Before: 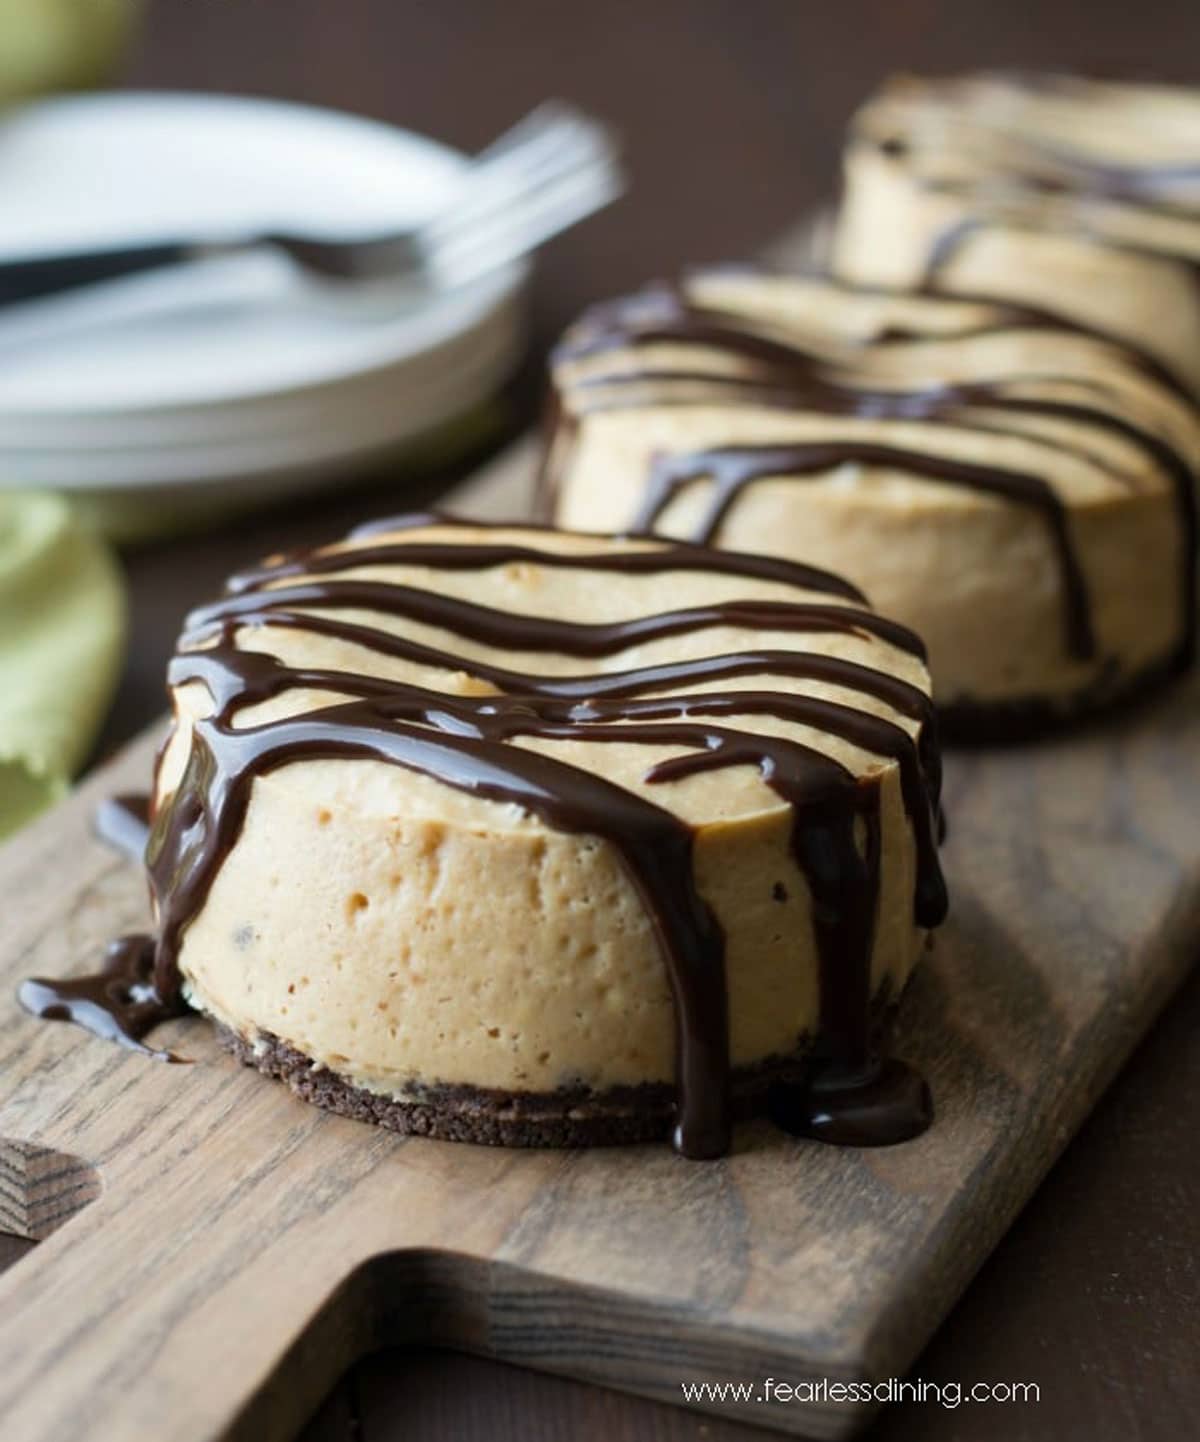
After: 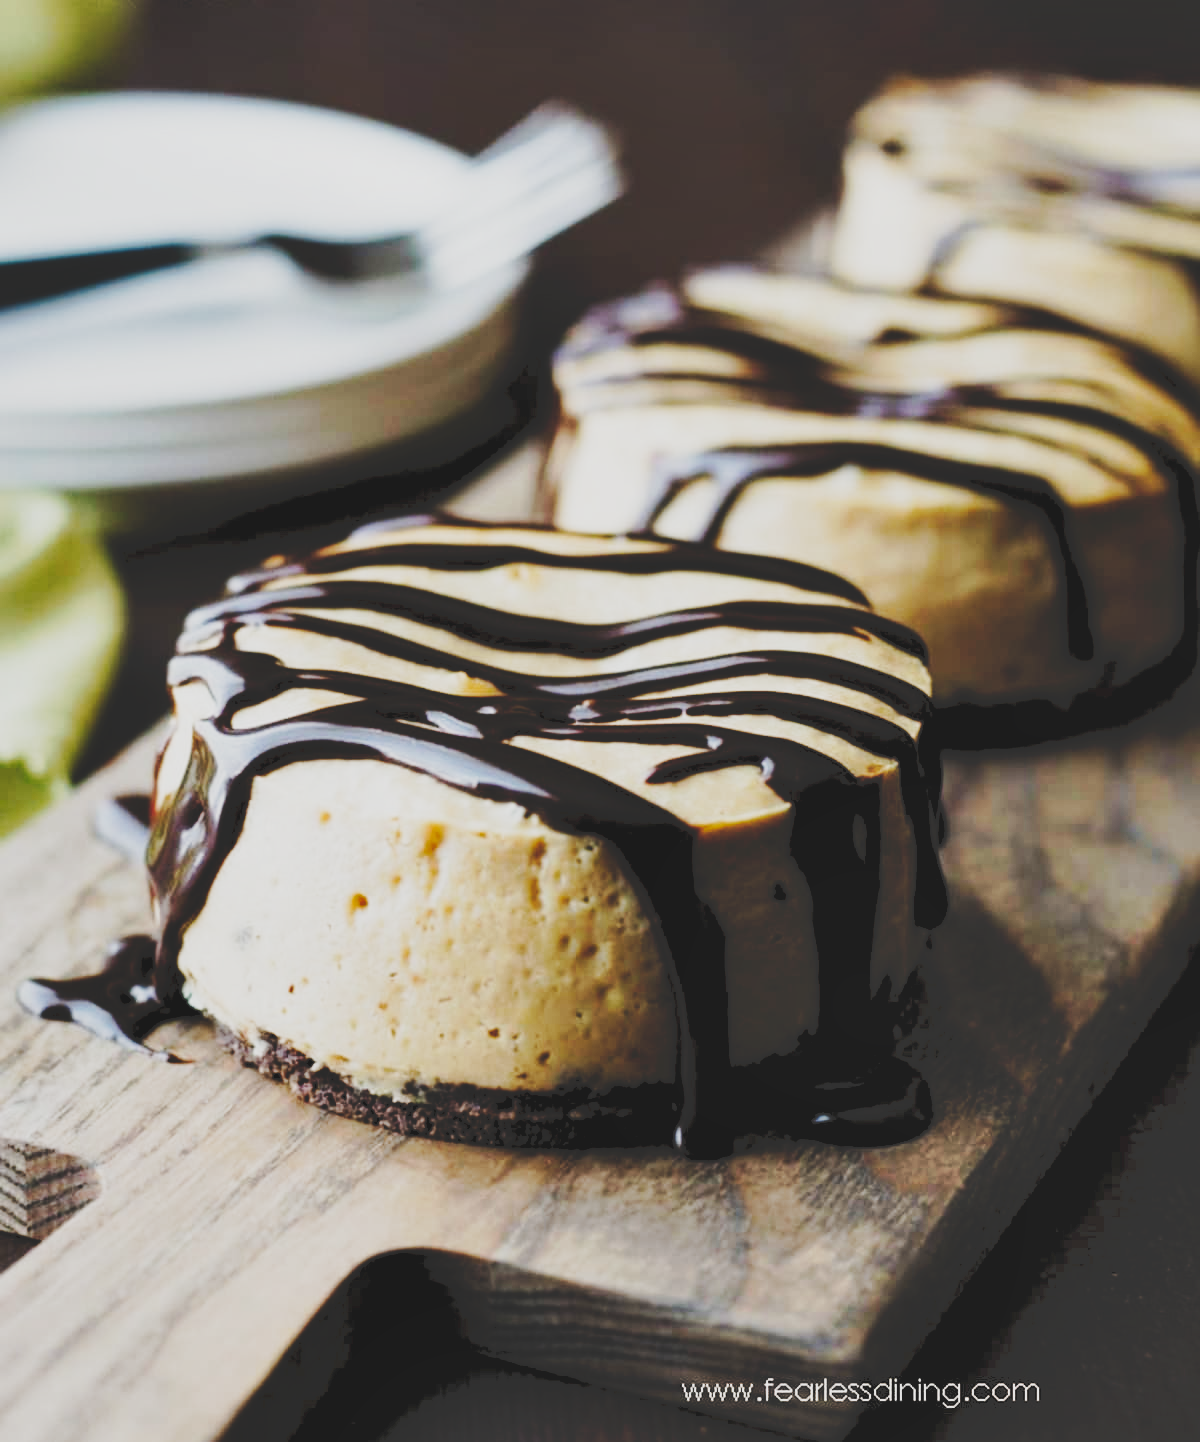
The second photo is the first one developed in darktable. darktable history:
shadows and highlights: shadows 37.4, highlights -27.42, soften with gaussian
tone curve: curves: ch0 [(0, 0) (0.003, 0.174) (0.011, 0.178) (0.025, 0.182) (0.044, 0.185) (0.069, 0.191) (0.1, 0.194) (0.136, 0.199) (0.177, 0.219) (0.224, 0.246) (0.277, 0.284) (0.335, 0.35) (0.399, 0.43) (0.468, 0.539) (0.543, 0.637) (0.623, 0.711) (0.709, 0.799) (0.801, 0.865) (0.898, 0.914) (1, 1)], preserve colors none
filmic rgb: black relative exposure -5.03 EV, white relative exposure 4 EV, threshold 5.96 EV, hardness 2.88, contrast 1.201, preserve chrominance no, color science v4 (2020), contrast in shadows soft, contrast in highlights soft, enable highlight reconstruction true
